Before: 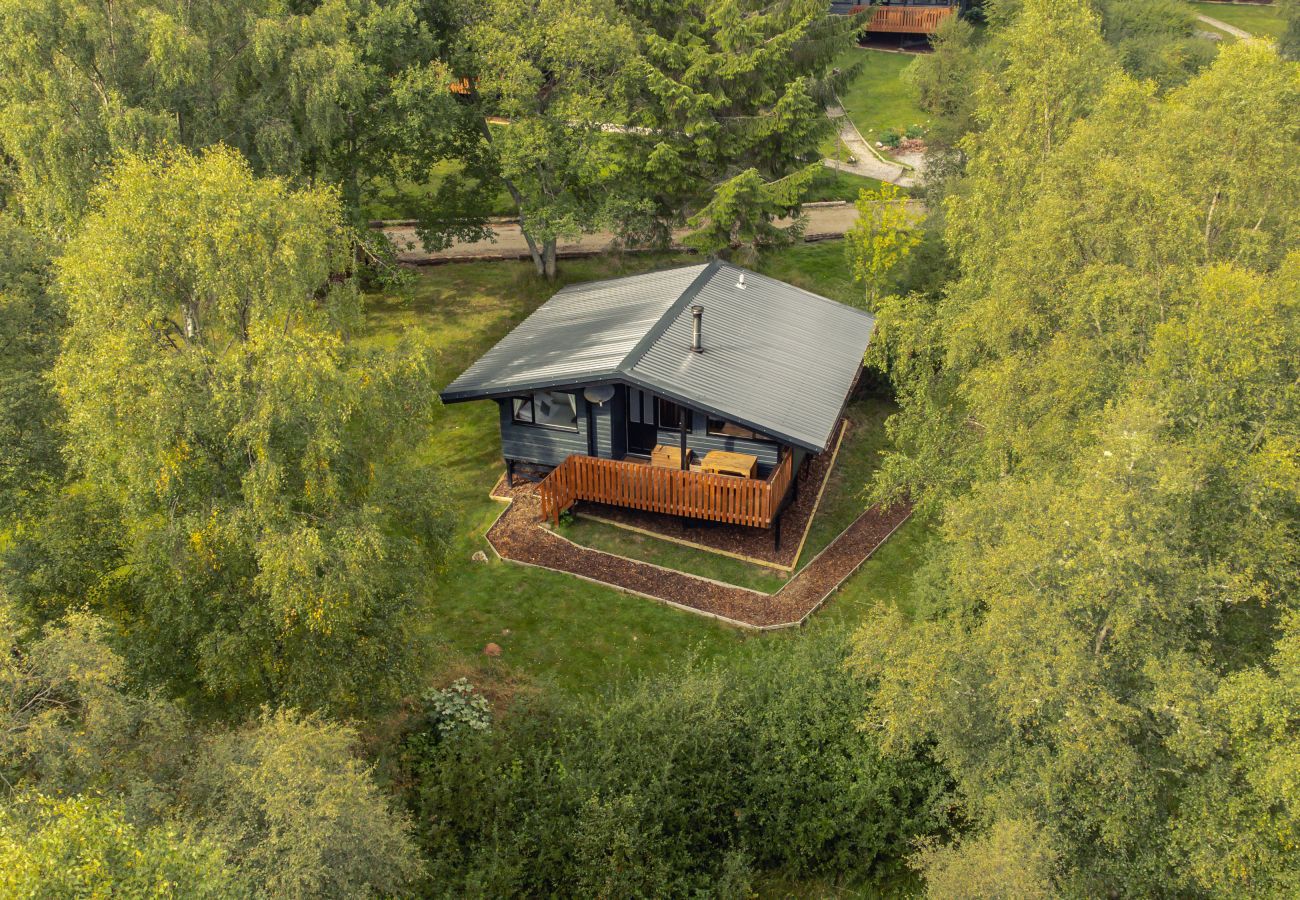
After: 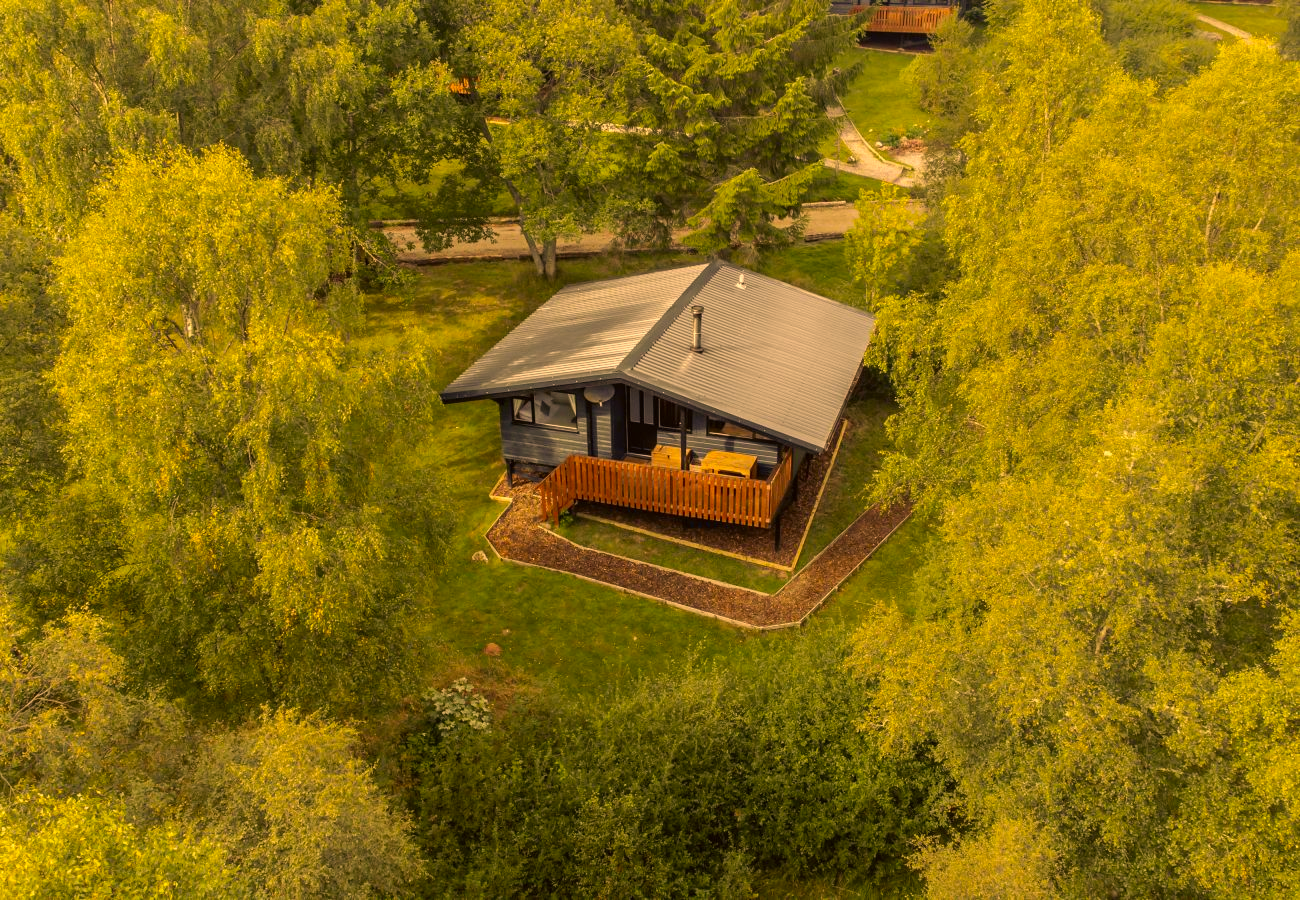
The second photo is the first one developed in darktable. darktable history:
color correction: highlights a* 17.94, highlights b* 35.39, shadows a* 1.48, shadows b* 6.42, saturation 1.01
